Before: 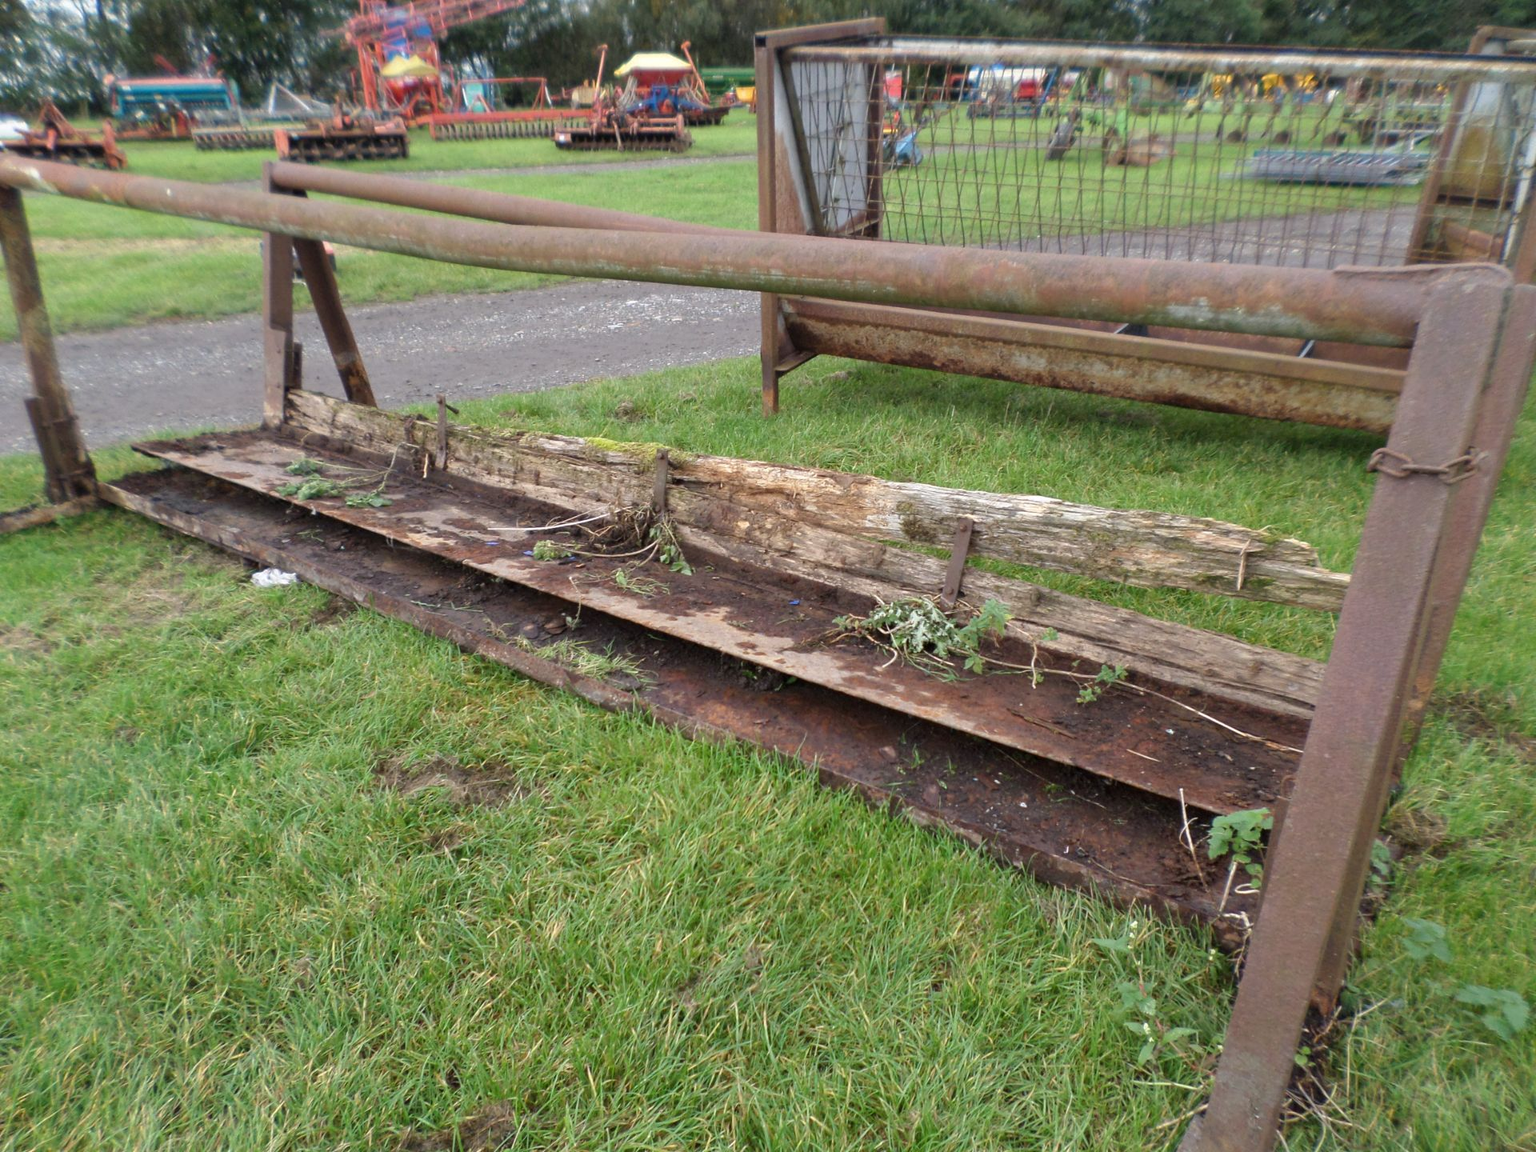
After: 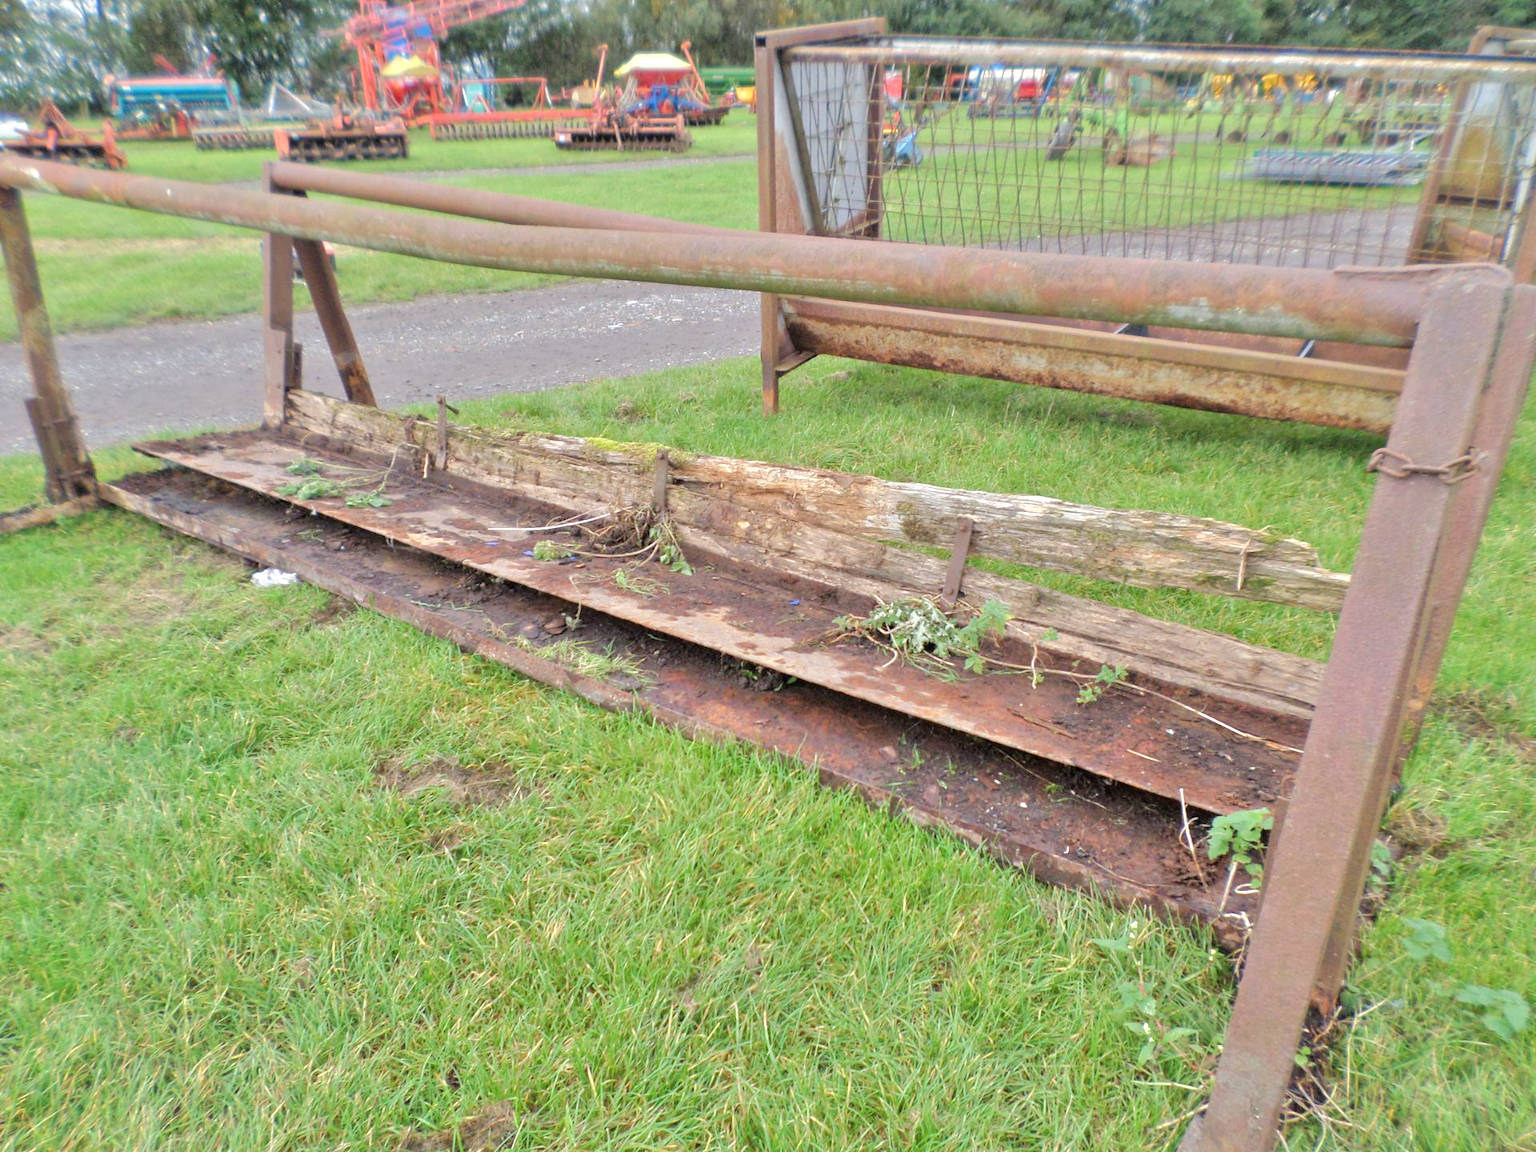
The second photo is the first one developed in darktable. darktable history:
tone equalizer: -7 EV 0.15 EV, -6 EV 0.6 EV, -5 EV 1.15 EV, -4 EV 1.33 EV, -3 EV 1.15 EV, -2 EV 0.6 EV, -1 EV 0.15 EV, mask exposure compensation -0.5 EV
base curve: curves: ch0 [(0, 0) (0.262, 0.32) (0.722, 0.705) (1, 1)]
